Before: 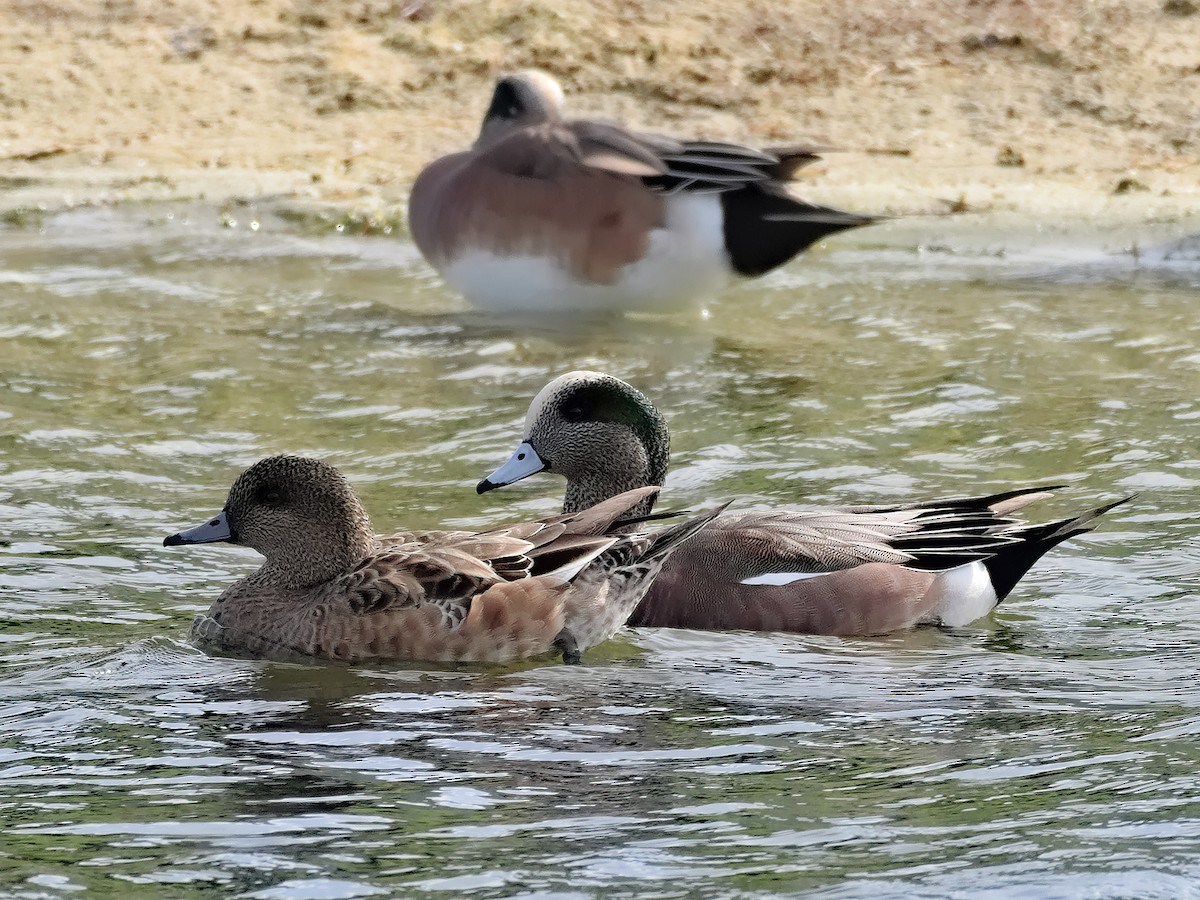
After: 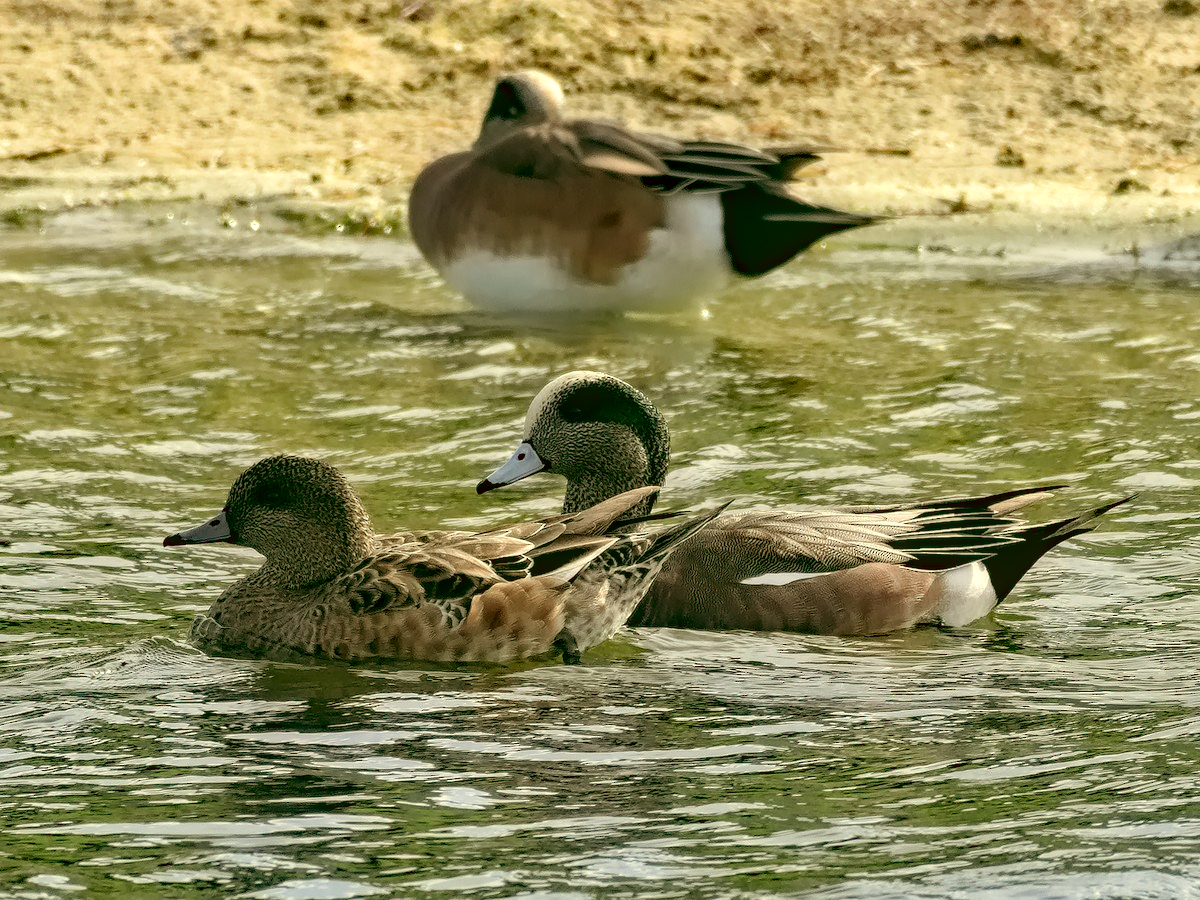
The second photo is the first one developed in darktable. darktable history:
local contrast: detail 130%
color correction: highlights a* -5.94, highlights b* 9.48, shadows a* 10.12, shadows b* 23.94
color balance: lift [1.005, 0.99, 1.007, 1.01], gamma [1, 0.979, 1.011, 1.021], gain [0.923, 1.098, 1.025, 0.902], input saturation 90.45%, contrast 7.73%, output saturation 105.91%
haze removal: compatibility mode true, adaptive false
